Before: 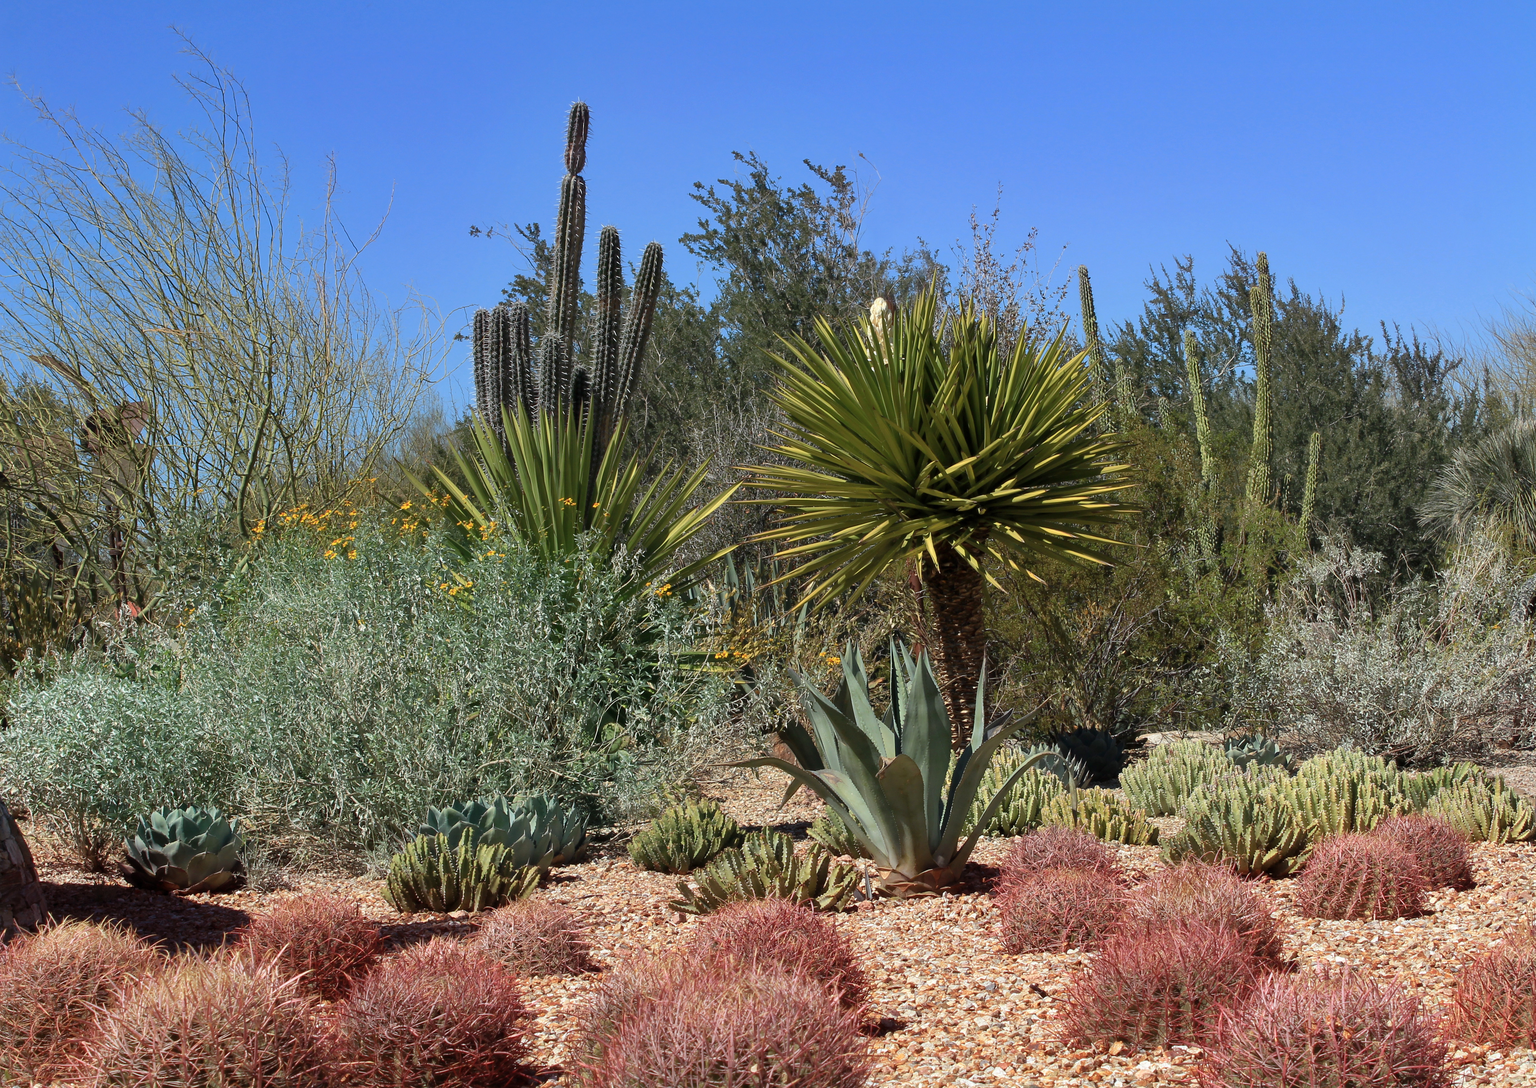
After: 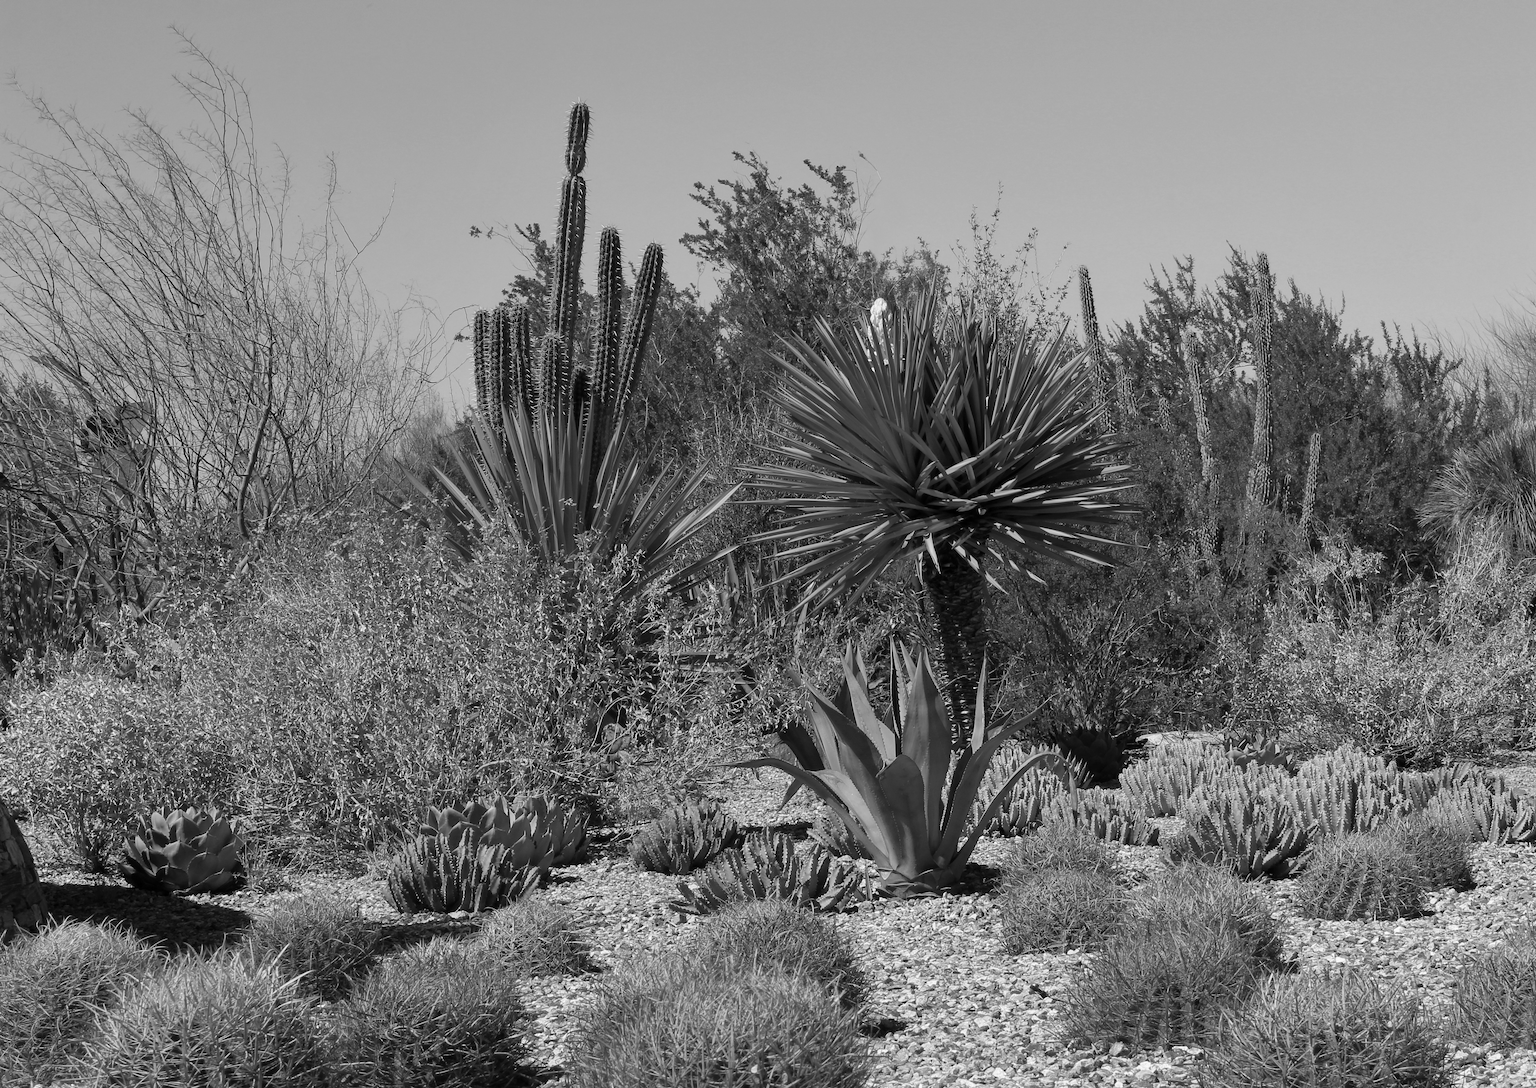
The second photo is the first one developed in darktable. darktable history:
color calibration: output gray [0.28, 0.41, 0.31, 0], illuminant custom, x 0.348, y 0.366, temperature 4956.15 K
